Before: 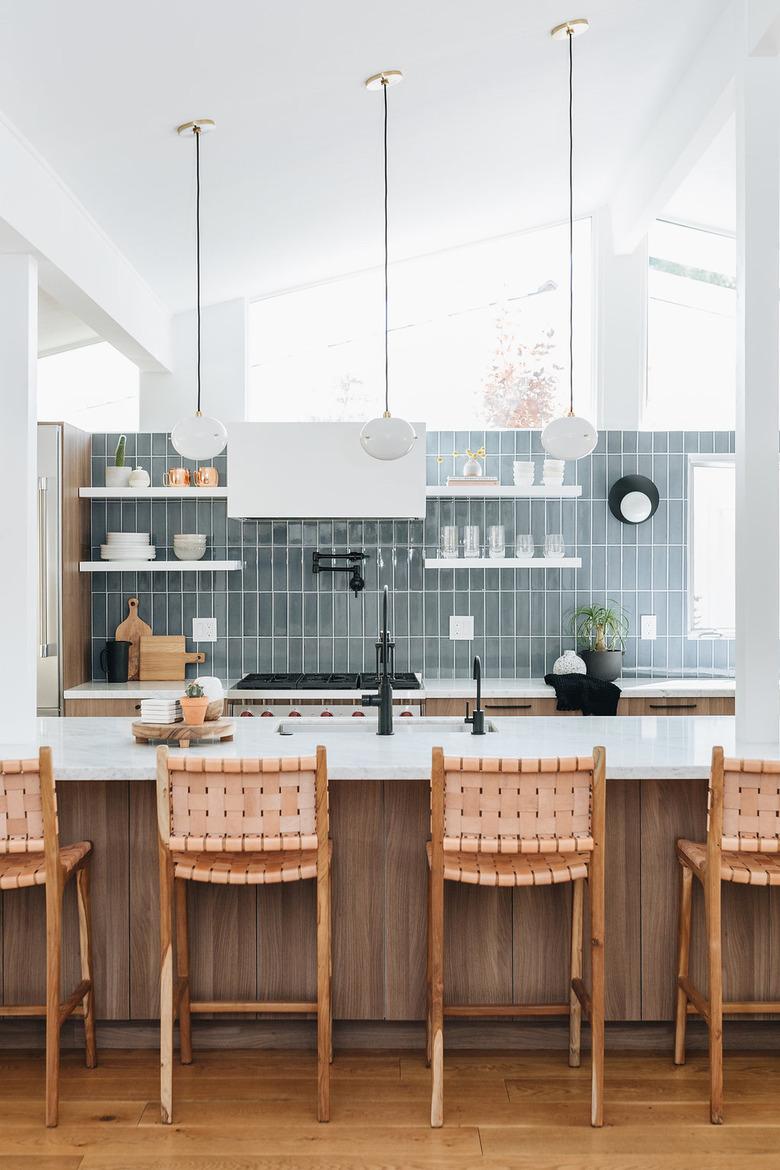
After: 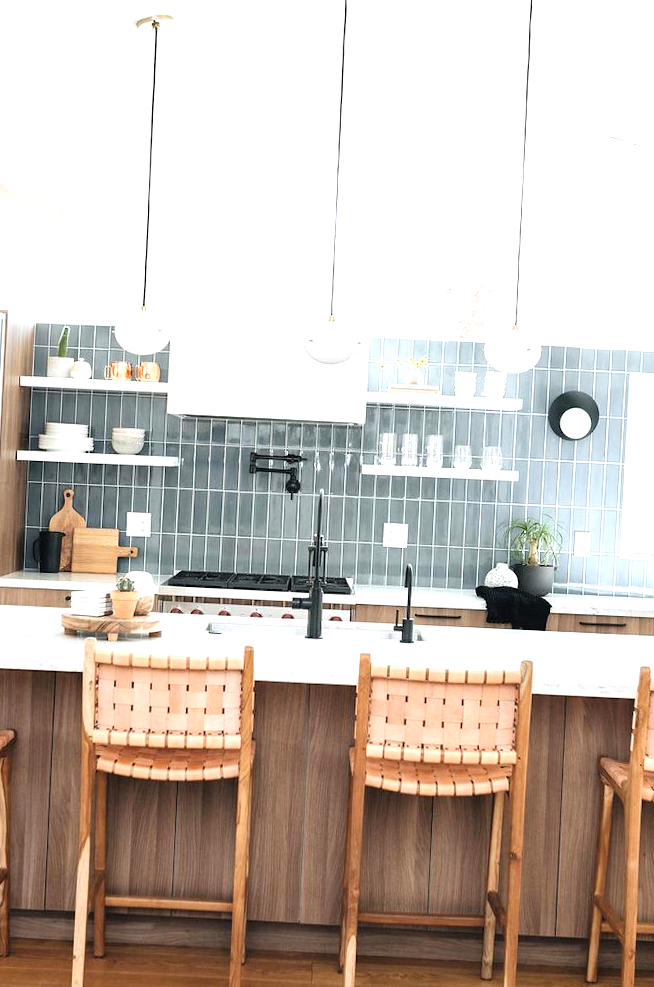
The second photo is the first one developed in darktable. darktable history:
tone equalizer: -8 EV -0.74 EV, -7 EV -0.736 EV, -6 EV -0.631 EV, -5 EV -0.388 EV, -3 EV 0.366 EV, -2 EV 0.6 EV, -1 EV 0.69 EV, +0 EV 0.727 EV
crop and rotate: angle -2.86°, left 5.142%, top 5.212%, right 4.769%, bottom 4.166%
exposure: black level correction -0.001, exposure 0.08 EV, compensate highlight preservation false
